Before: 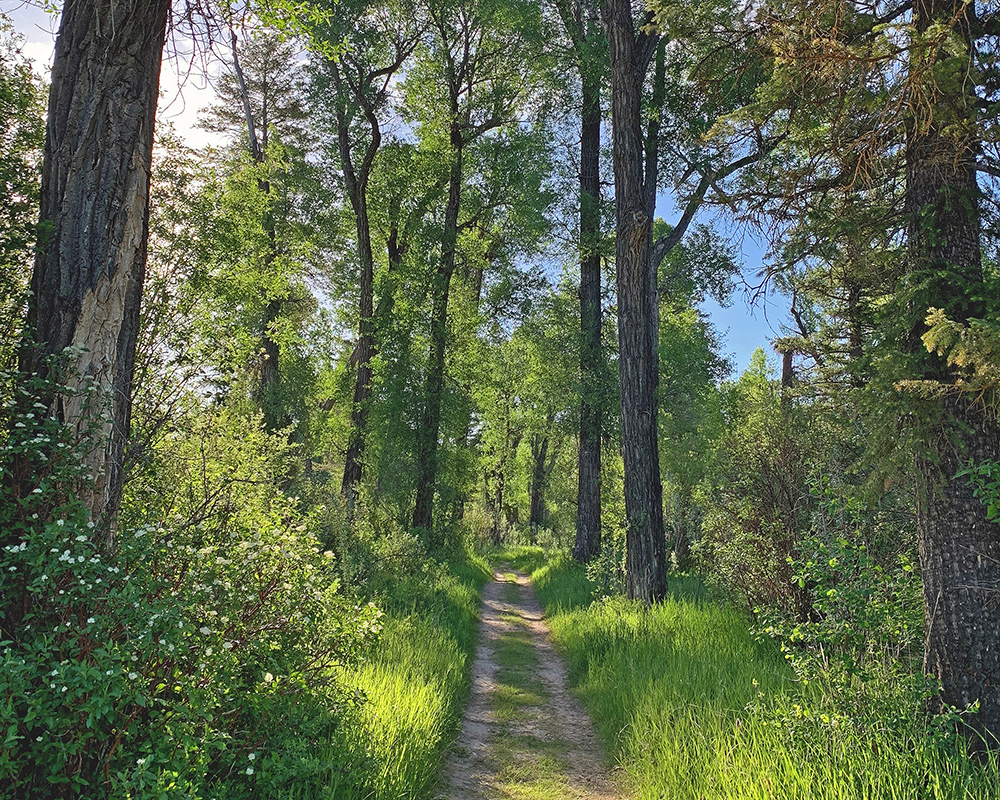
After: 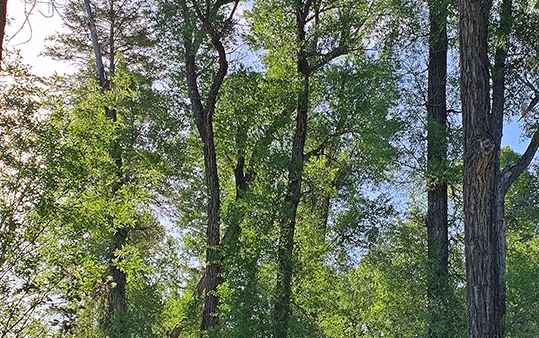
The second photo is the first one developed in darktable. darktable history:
white balance: red 1.009, blue 1.027
crop: left 15.306%, top 9.065%, right 30.789%, bottom 48.638%
